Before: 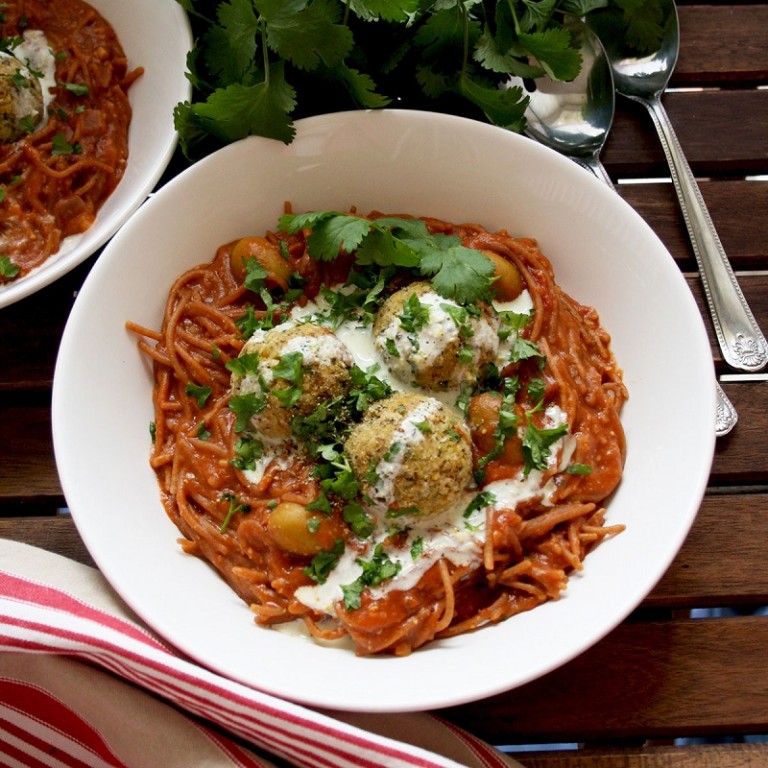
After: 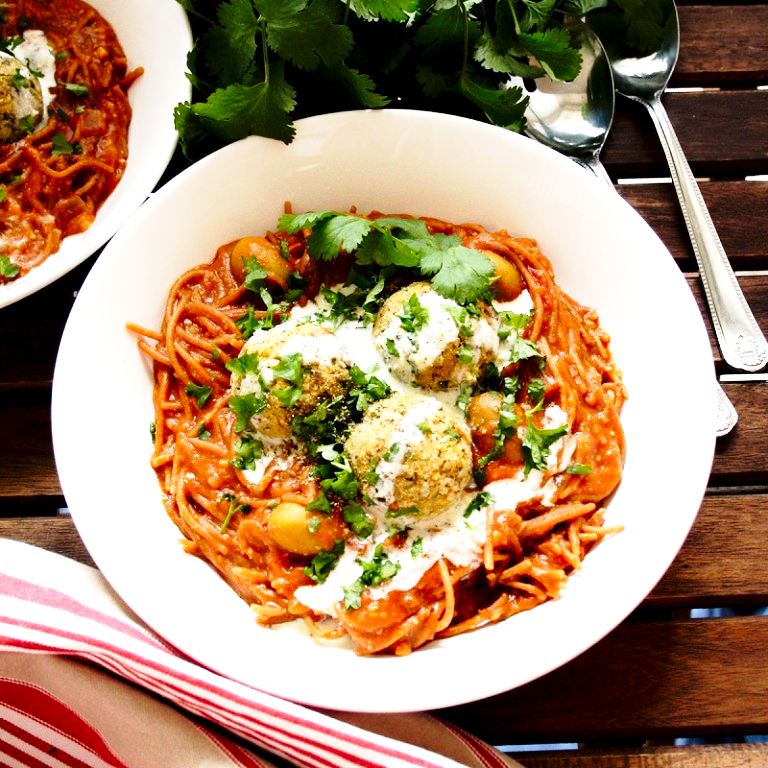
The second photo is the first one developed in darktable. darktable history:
tone equalizer: -8 EV -0.758 EV, -7 EV -0.708 EV, -6 EV -0.571 EV, -5 EV -0.425 EV, -3 EV 0.396 EV, -2 EV 0.6 EV, -1 EV 0.679 EV, +0 EV 0.736 EV
base curve: curves: ch0 [(0, 0) (0.028, 0.03) (0.121, 0.232) (0.46, 0.748) (0.859, 0.968) (1, 1)], preserve colors none
